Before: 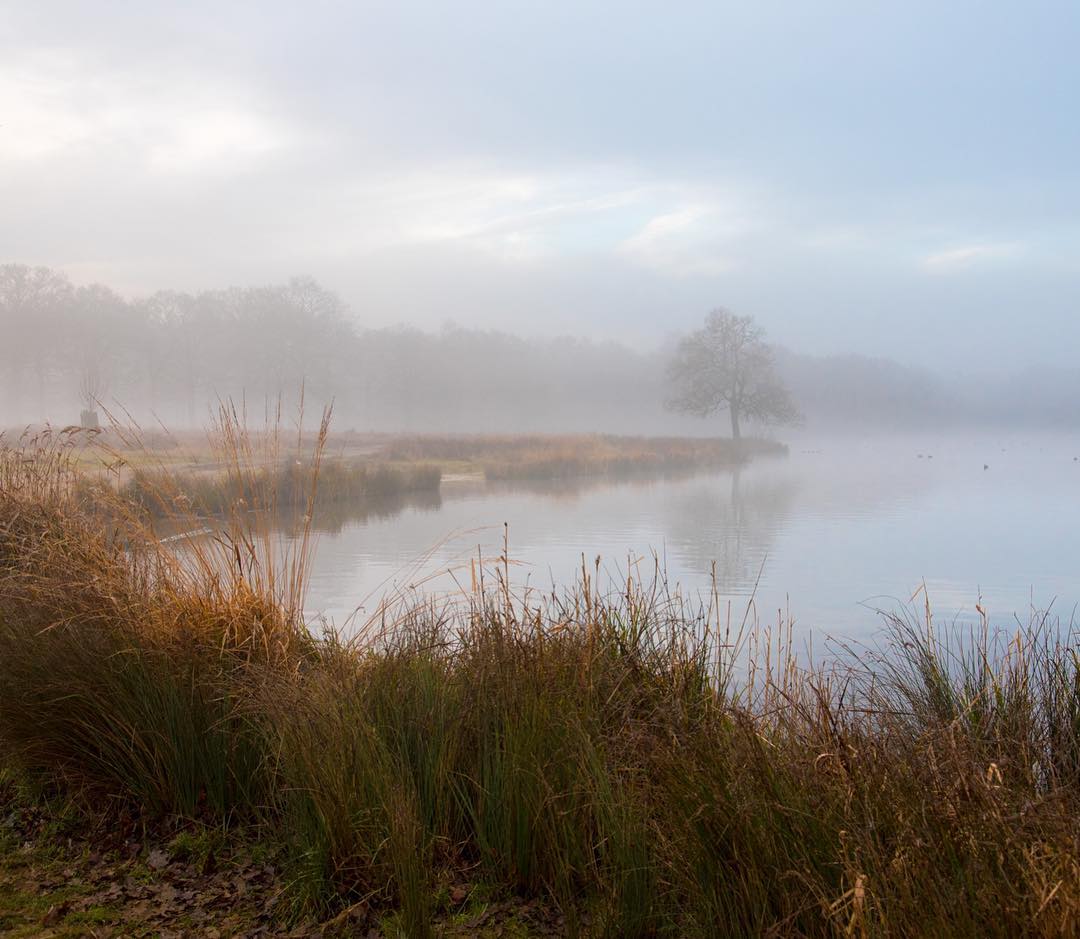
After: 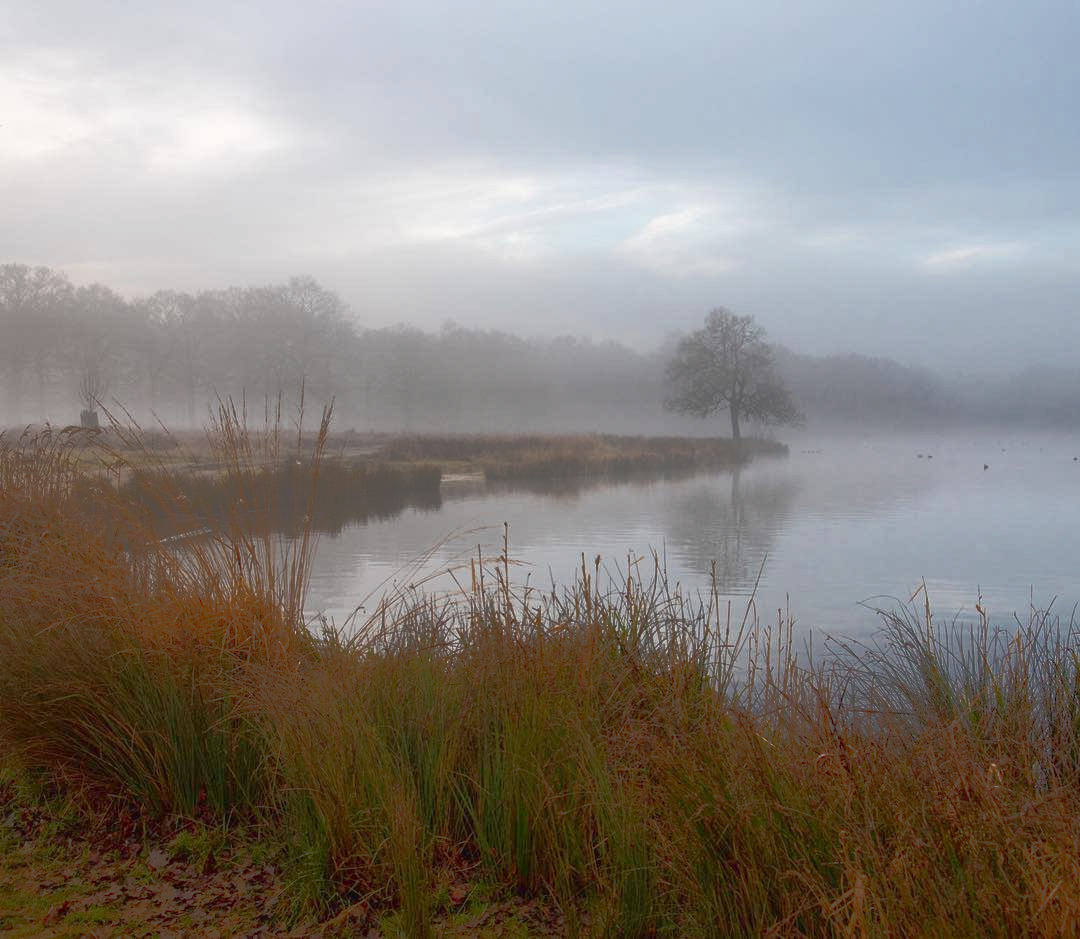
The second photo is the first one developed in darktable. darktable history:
tone curve: curves: ch0 [(0, 0) (0.003, 0.032) (0.53, 0.368) (0.901, 0.866) (1, 1)], color space Lab, linked channels, preserve colors none
